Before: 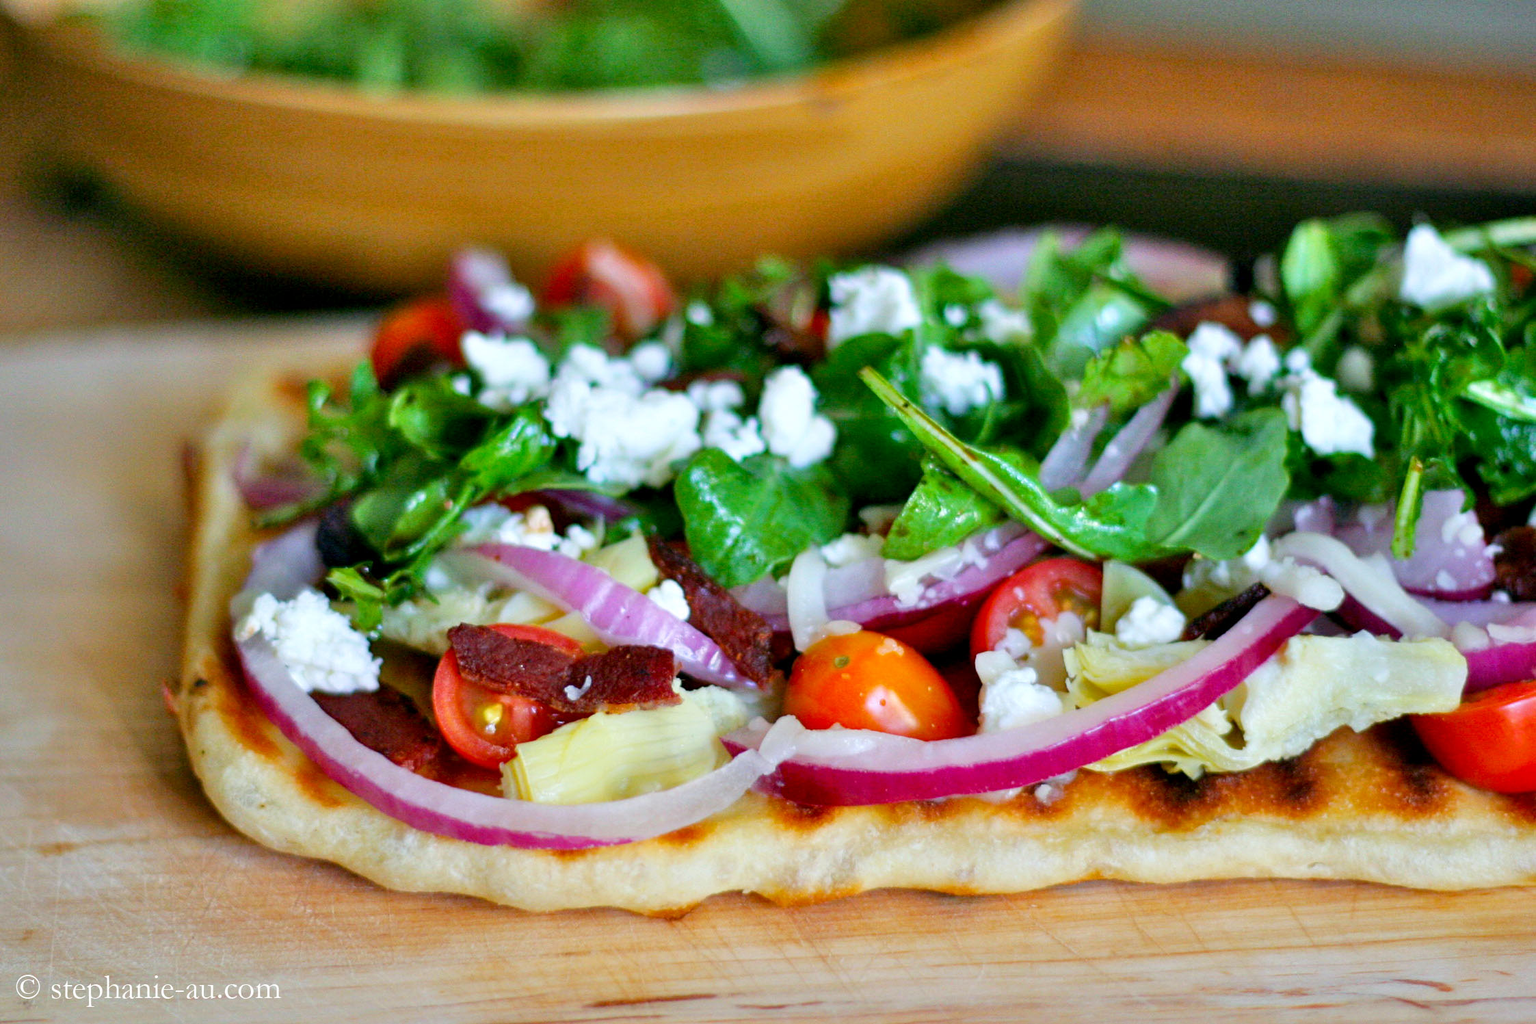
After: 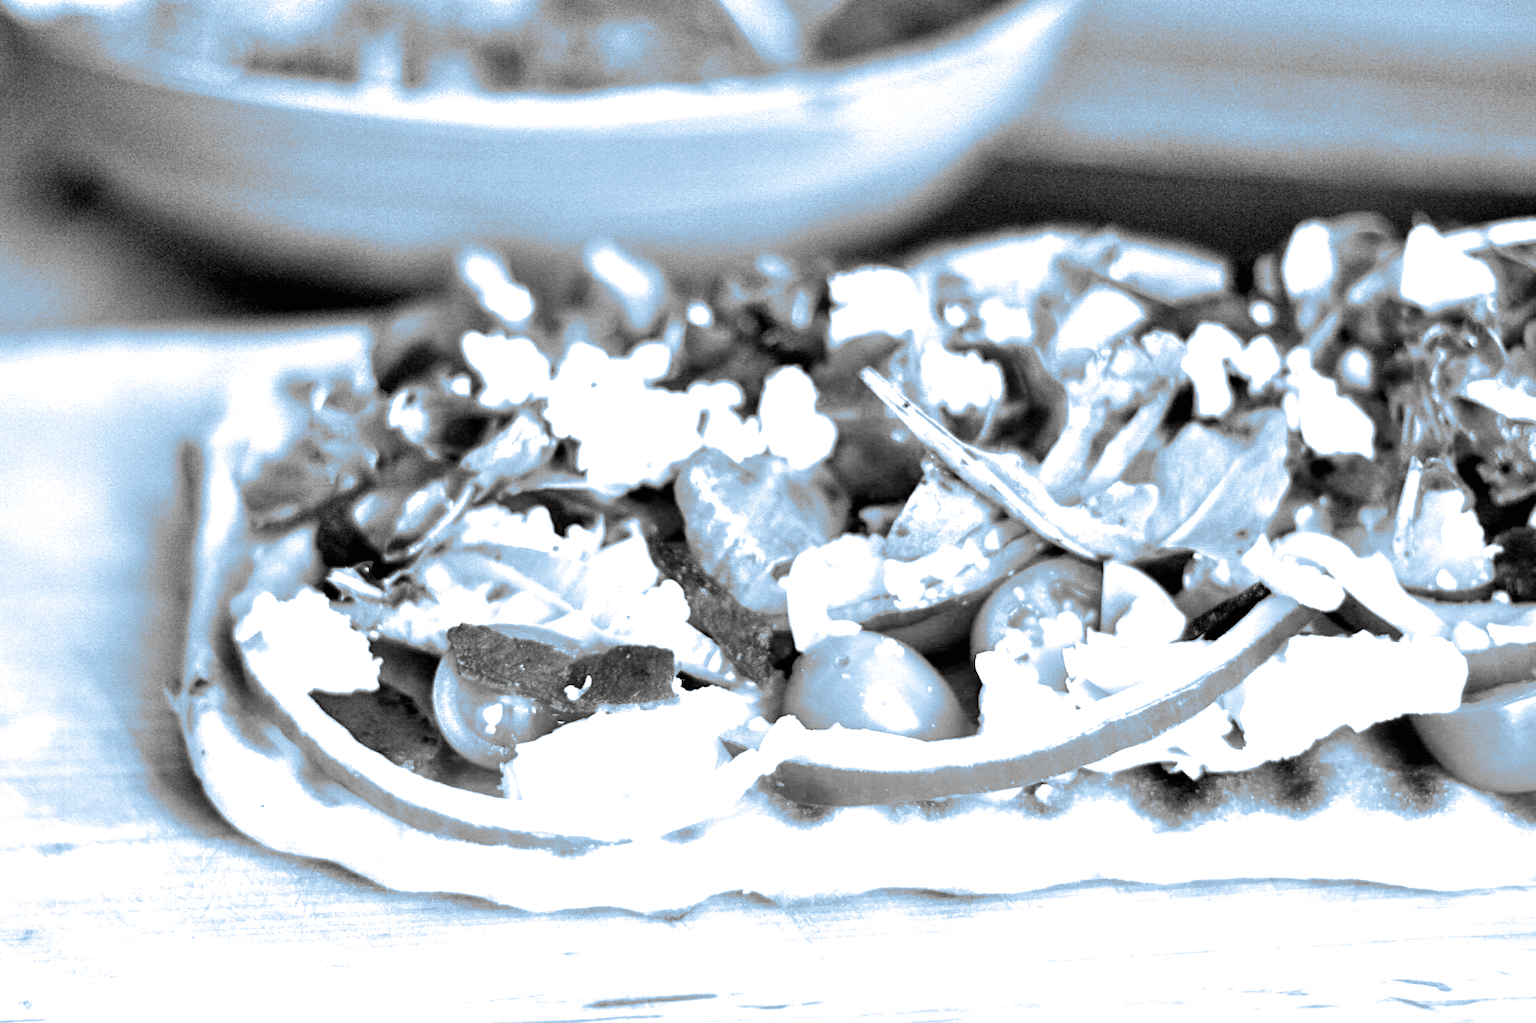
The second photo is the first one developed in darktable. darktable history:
monochrome: a 2.21, b -1.33, size 2.2
split-toning: shadows › hue 351.18°, shadows › saturation 0.86, highlights › hue 218.82°, highlights › saturation 0.73, balance -19.167
exposure: black level correction 0, exposure 1.5 EV, compensate highlight preservation false
